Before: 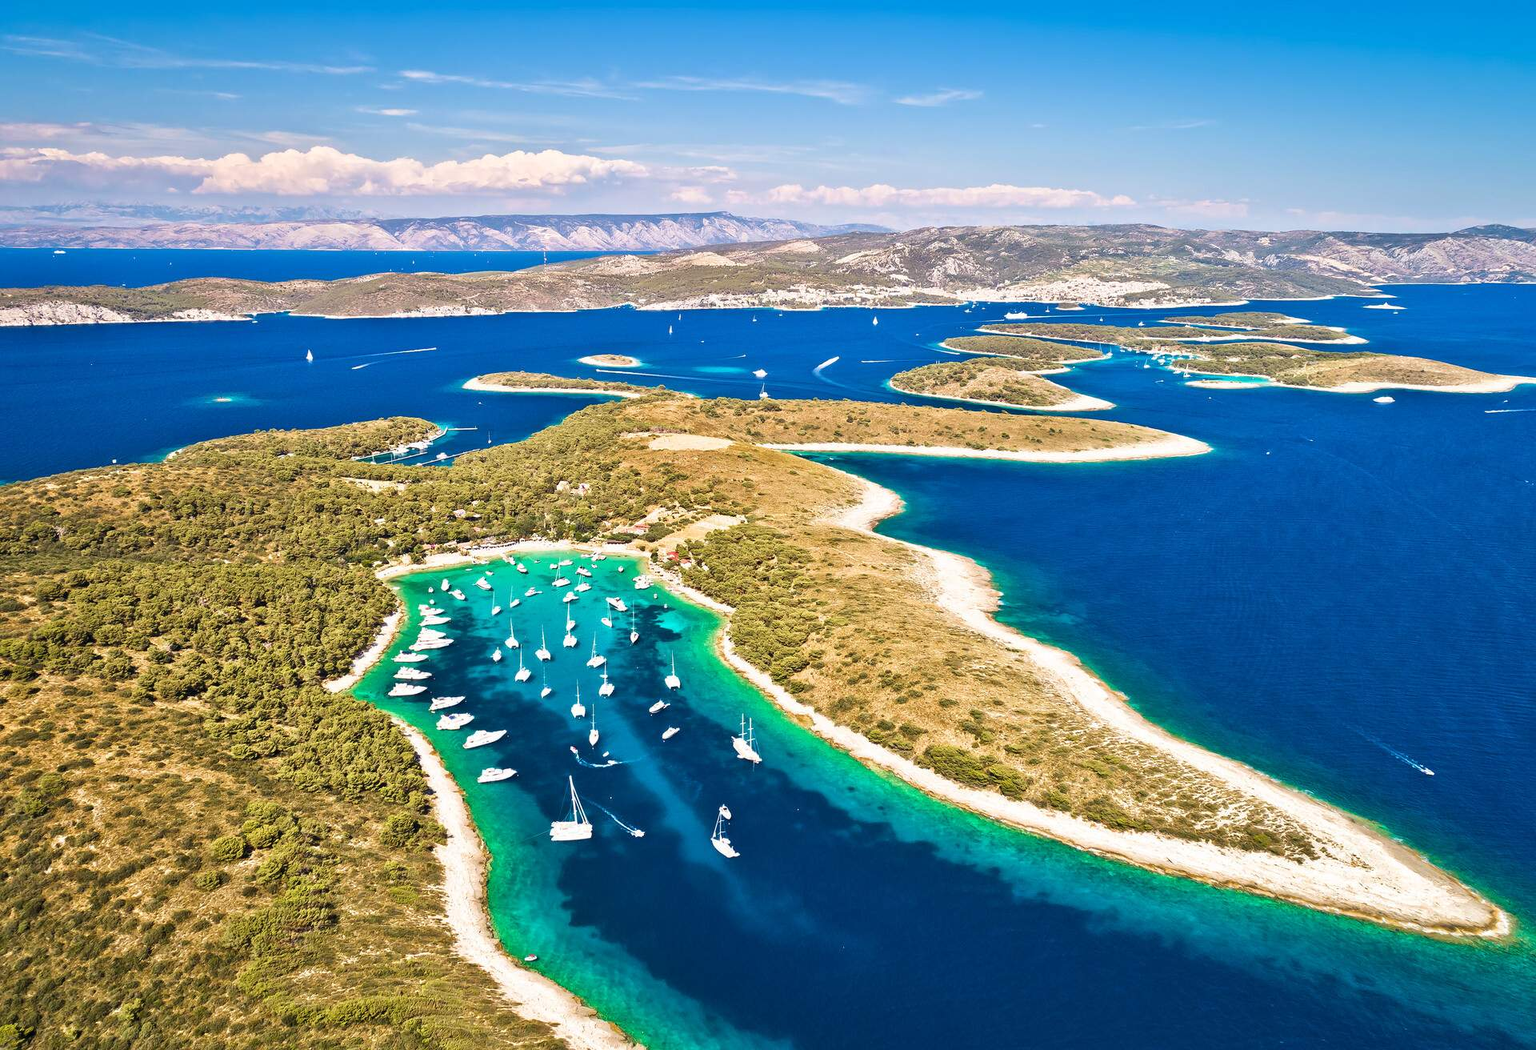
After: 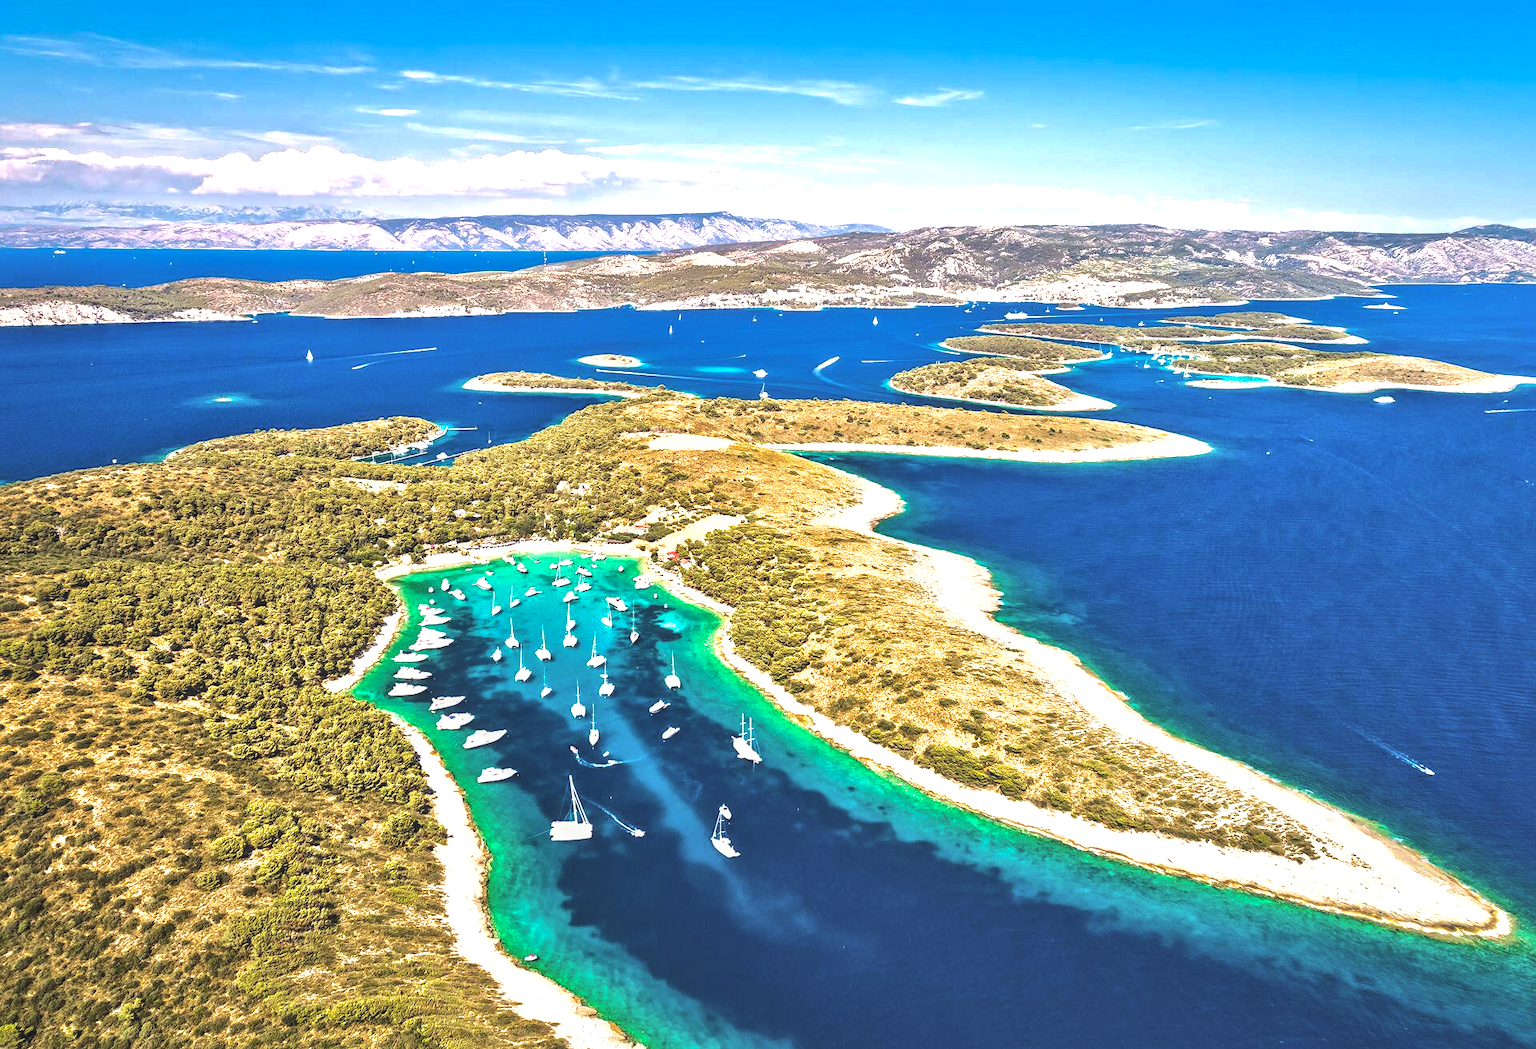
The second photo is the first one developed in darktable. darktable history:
exposure: black level correction -0.015, compensate highlight preservation false
tone equalizer: -8 EV -0.725 EV, -7 EV -0.725 EV, -6 EV -0.611 EV, -5 EV -0.37 EV, -3 EV 0.371 EV, -2 EV 0.6 EV, -1 EV 0.692 EV, +0 EV 0.725 EV, edges refinement/feathering 500, mask exposure compensation -1.24 EV, preserve details no
local contrast: detail 130%
shadows and highlights: on, module defaults
